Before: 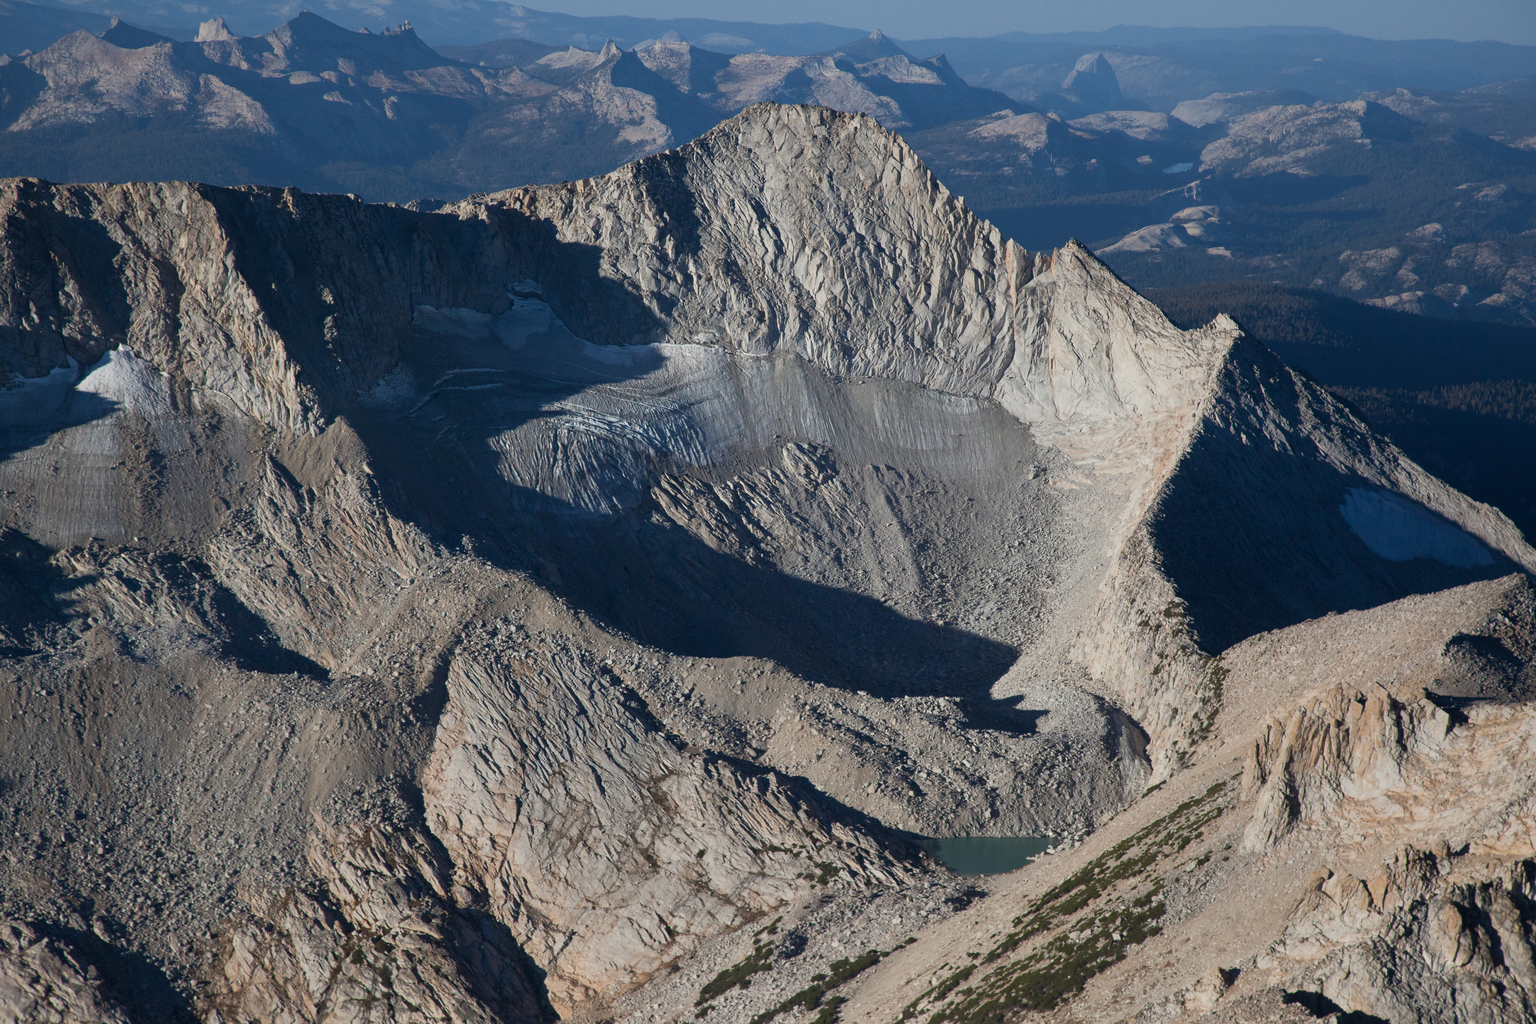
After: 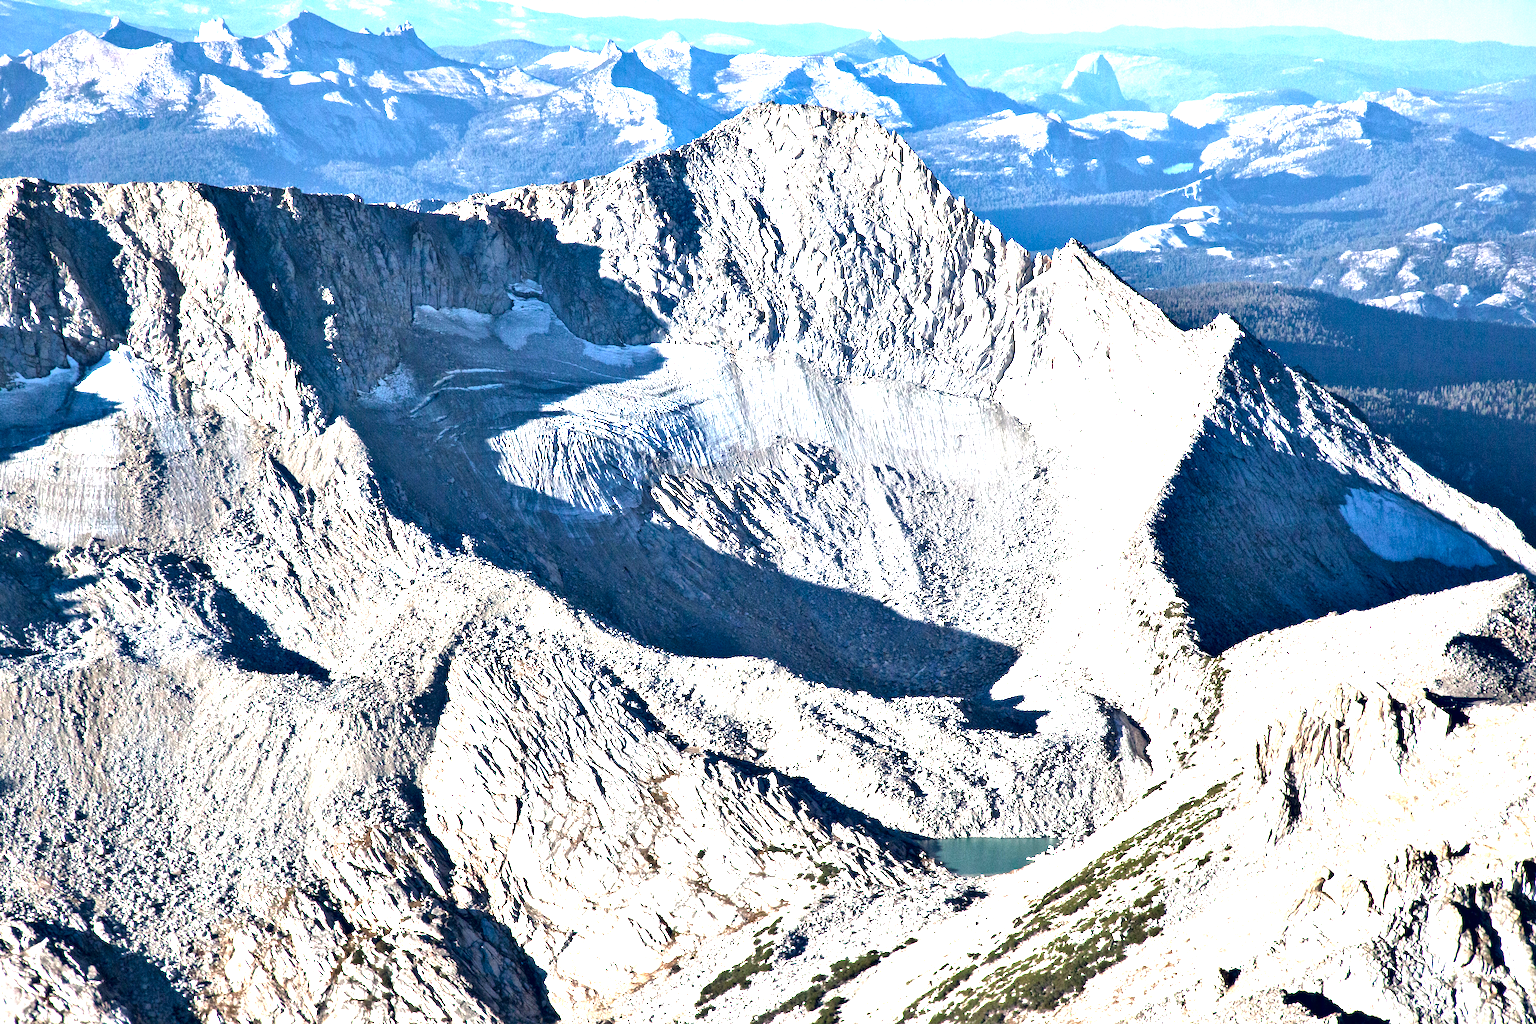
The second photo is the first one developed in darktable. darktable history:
exposure: black level correction 0, exposure 1.912 EV, compensate exposure bias true, compensate highlight preservation false
local contrast: mode bilateral grid, contrast 21, coarseness 50, detail 147%, midtone range 0.2
contrast equalizer: octaves 7, y [[0.6 ×6], [0.55 ×6], [0 ×6], [0 ×6], [0 ×6]]
